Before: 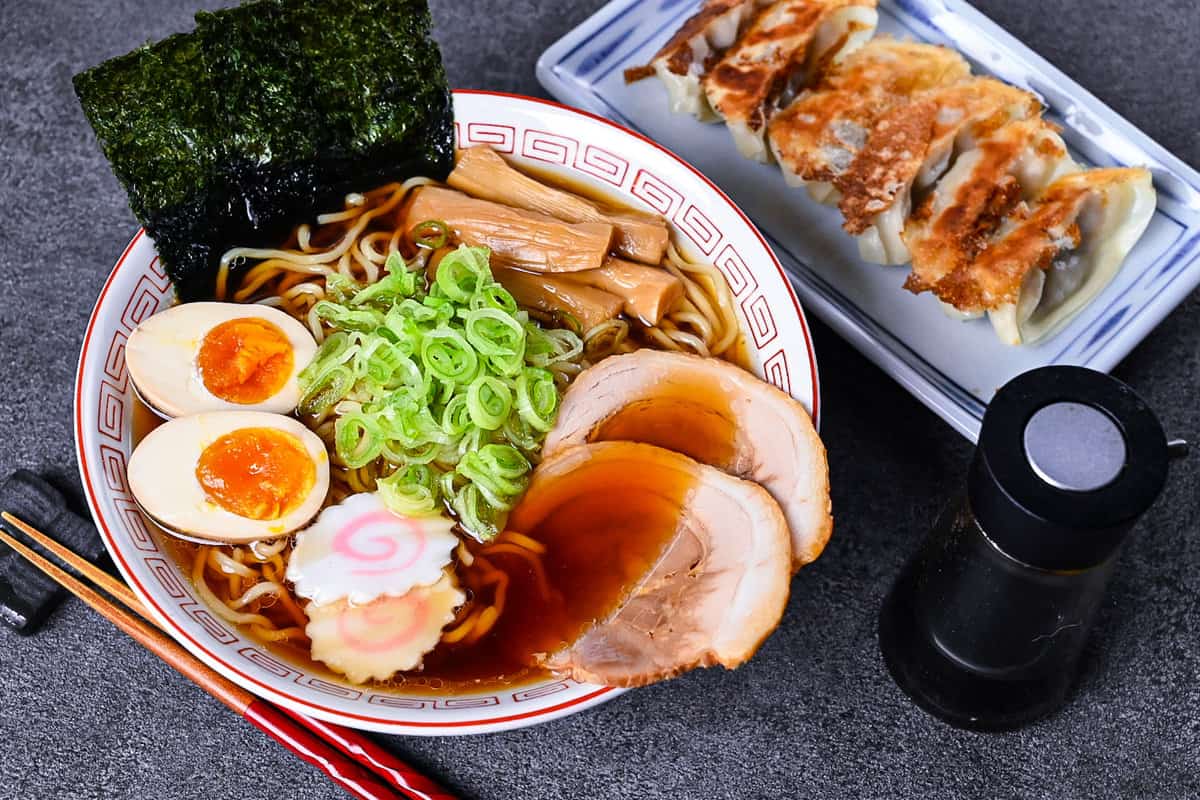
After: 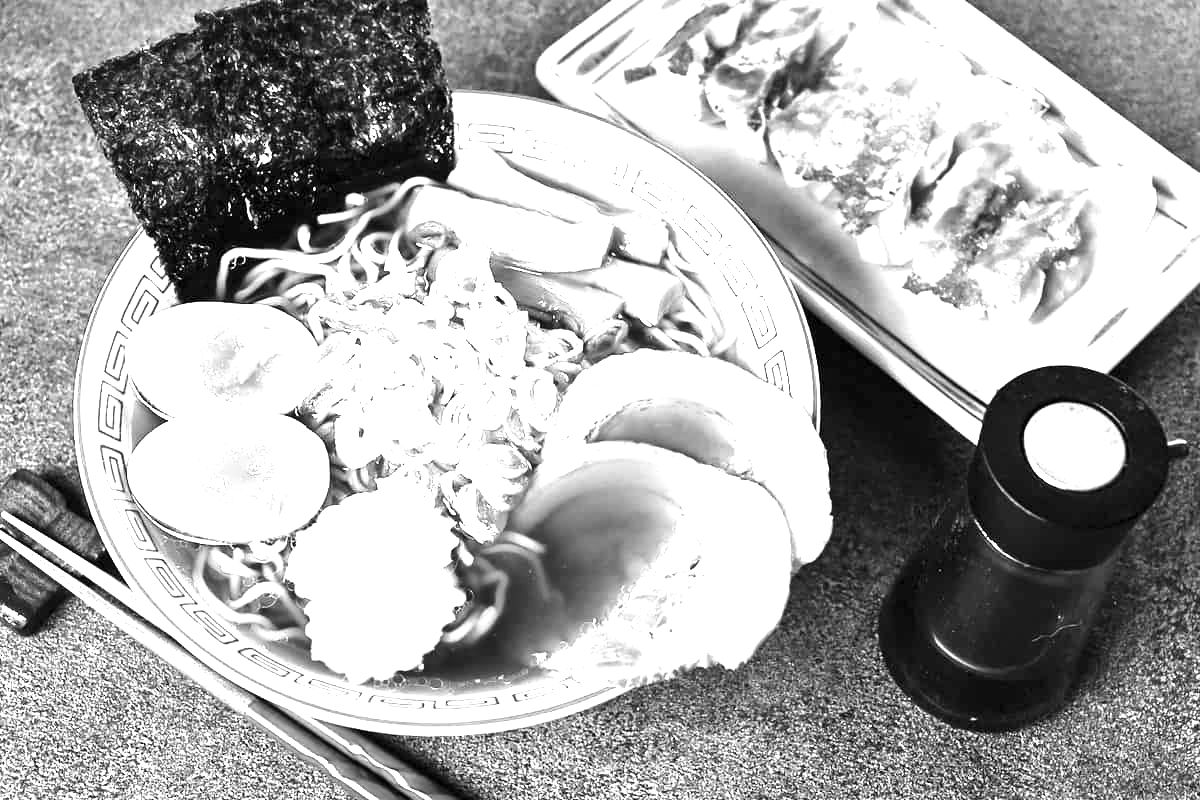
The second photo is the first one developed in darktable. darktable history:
exposure: exposure 2 EV, compensate highlight preservation false
tone equalizer: -8 EV -0.417 EV, -7 EV -0.389 EV, -6 EV -0.333 EV, -5 EV -0.222 EV, -3 EV 0.222 EV, -2 EV 0.333 EV, -1 EV 0.389 EV, +0 EV 0.417 EV, edges refinement/feathering 500, mask exposure compensation -1.57 EV, preserve details no
white balance: red 0.982, blue 1.018
monochrome: a -92.57, b 58.91
